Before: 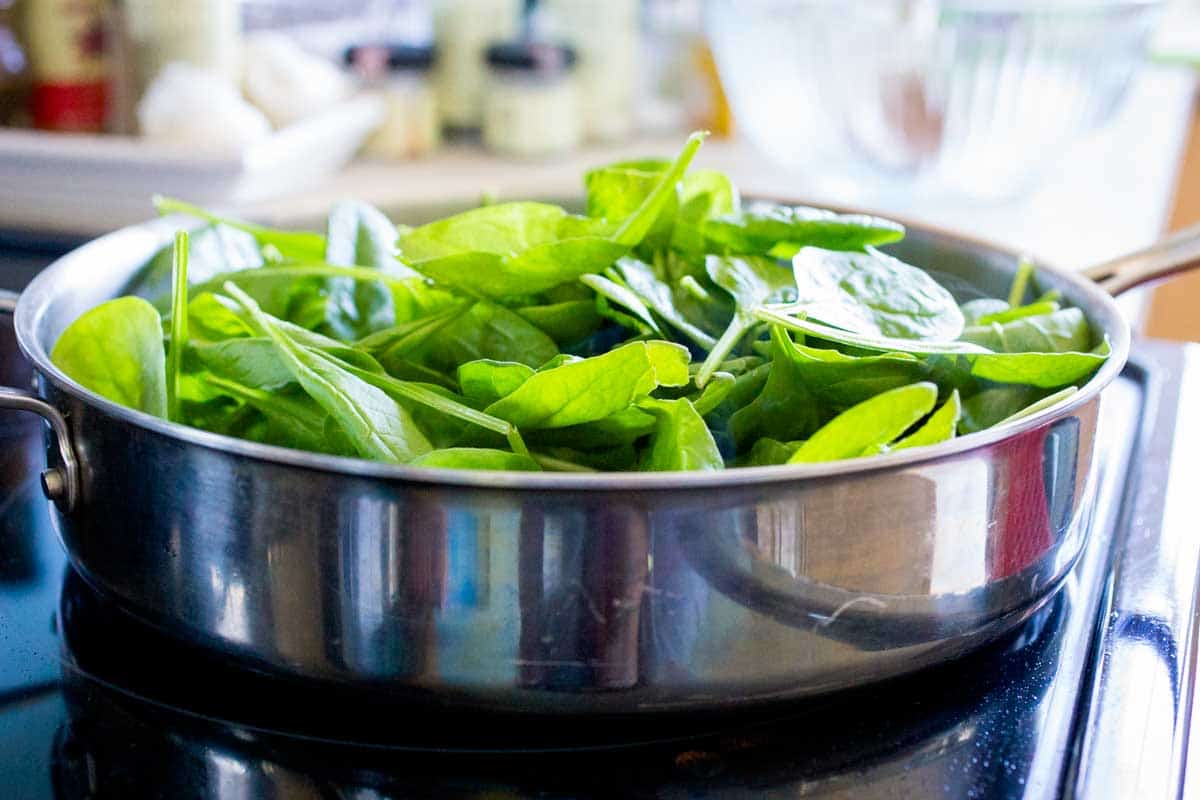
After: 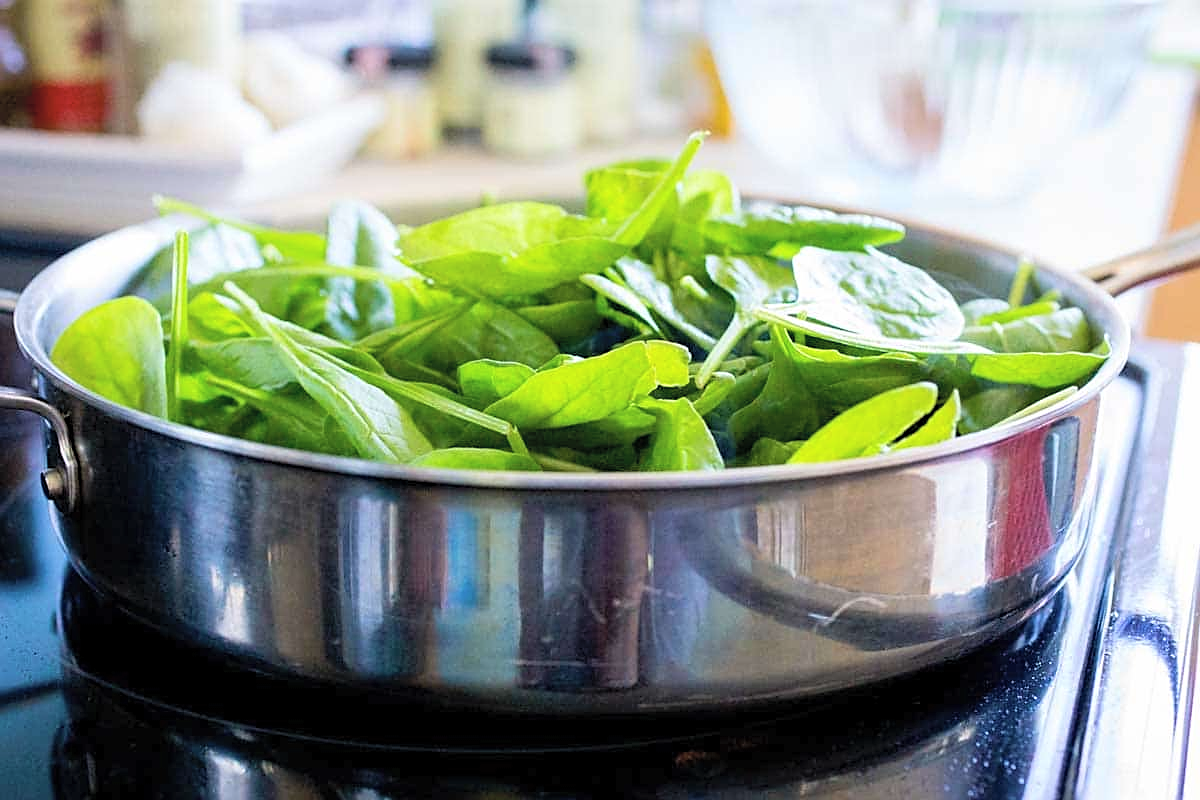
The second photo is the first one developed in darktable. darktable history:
contrast brightness saturation: brightness 0.139
sharpen: on, module defaults
color balance rgb: shadows lift › luminance -19.777%, perceptual saturation grading › global saturation 0.685%
